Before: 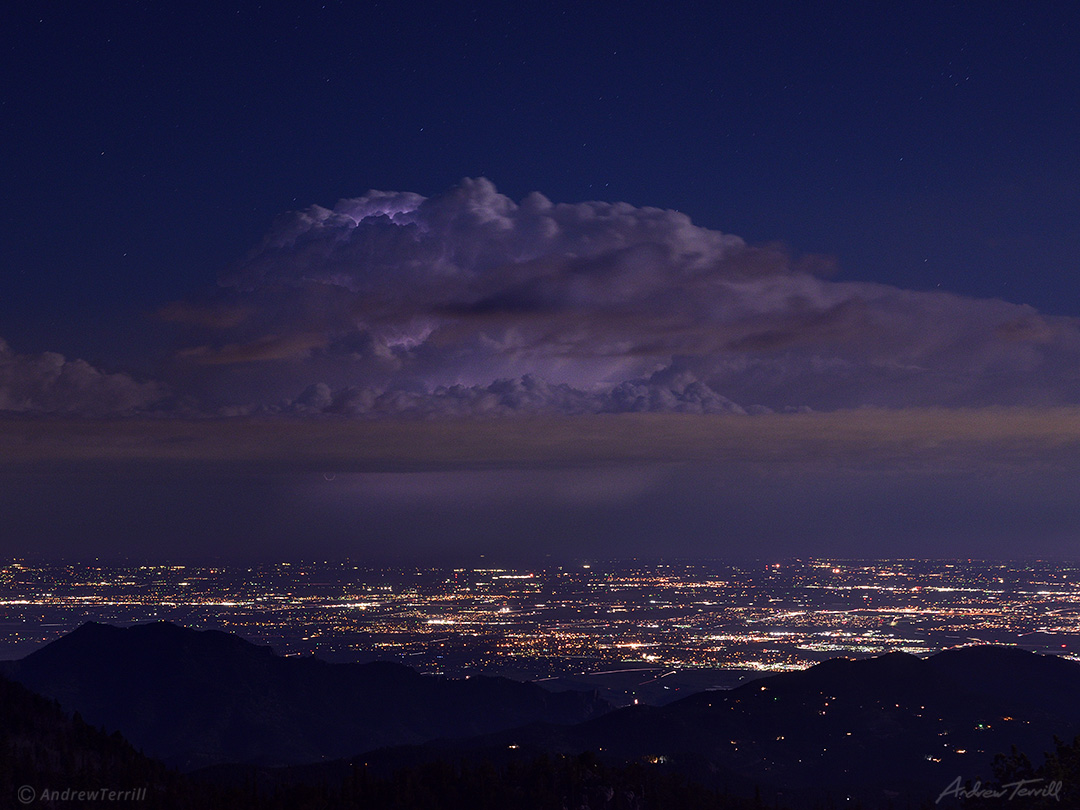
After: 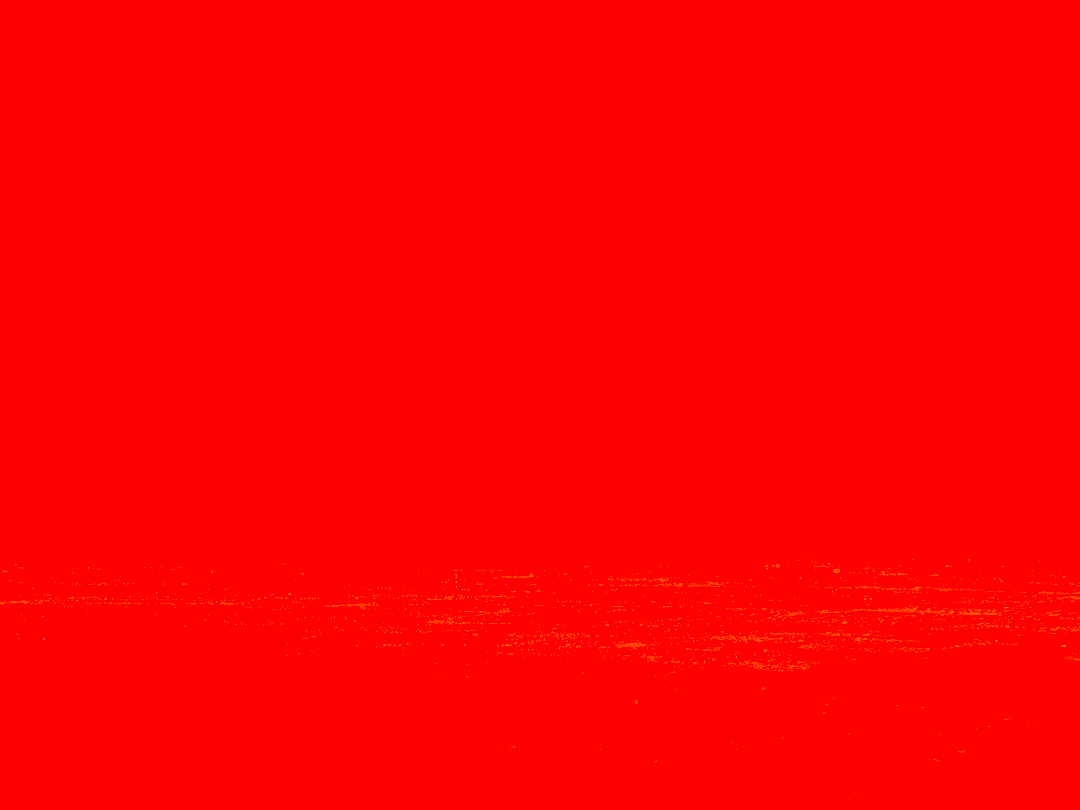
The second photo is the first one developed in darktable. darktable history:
color correction: highlights a* -39.68, highlights b* -40, shadows a* -40, shadows b* -40, saturation -3
fill light: on, module defaults
contrast brightness saturation: contrast -0.32, brightness 0.75, saturation -0.78
